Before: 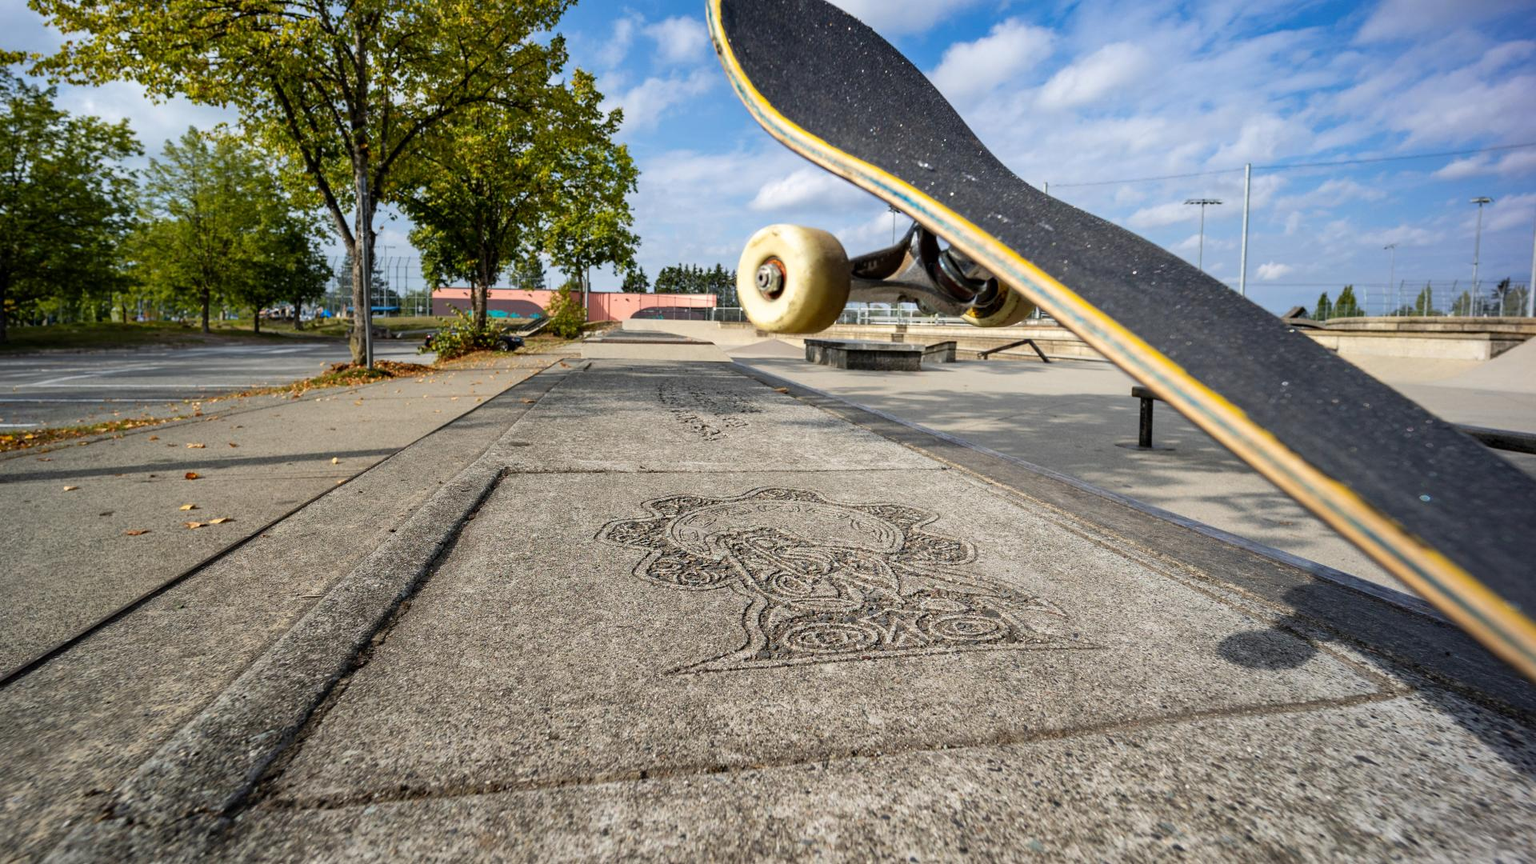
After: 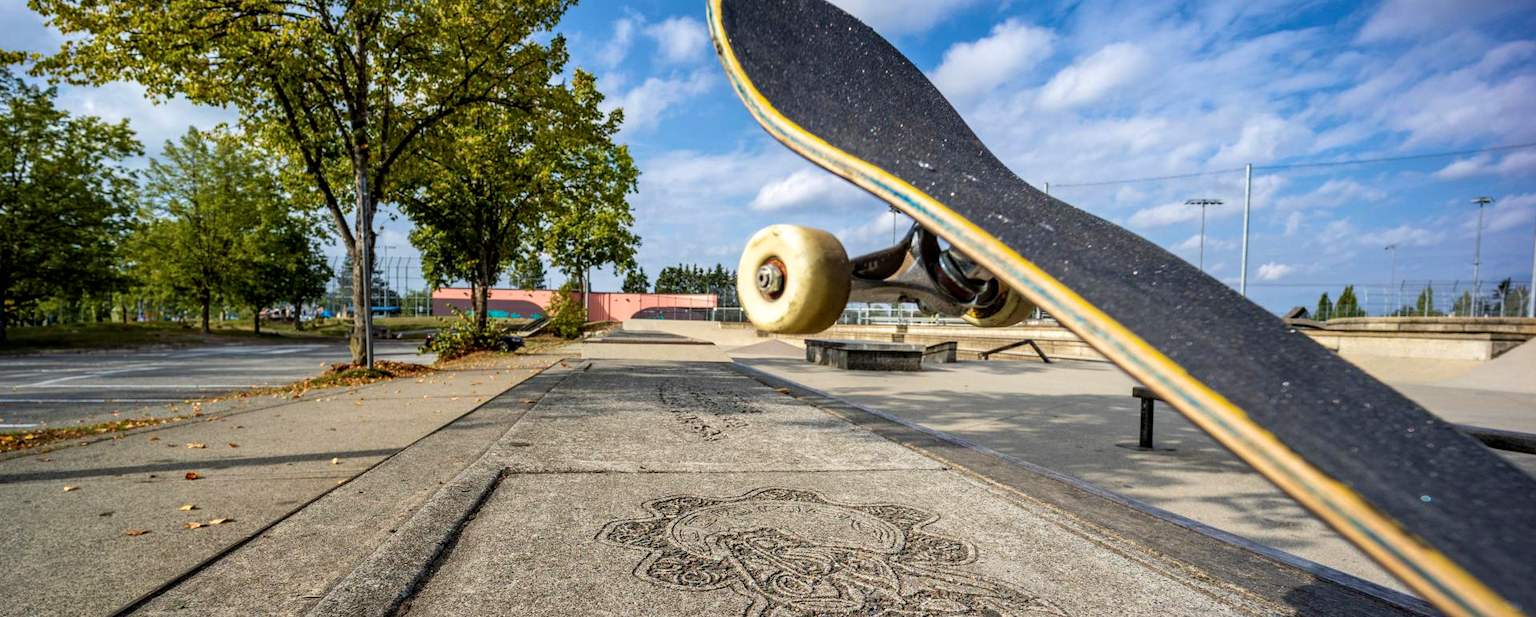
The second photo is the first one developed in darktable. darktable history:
velvia: on, module defaults
local contrast: on, module defaults
crop: bottom 28.576%
